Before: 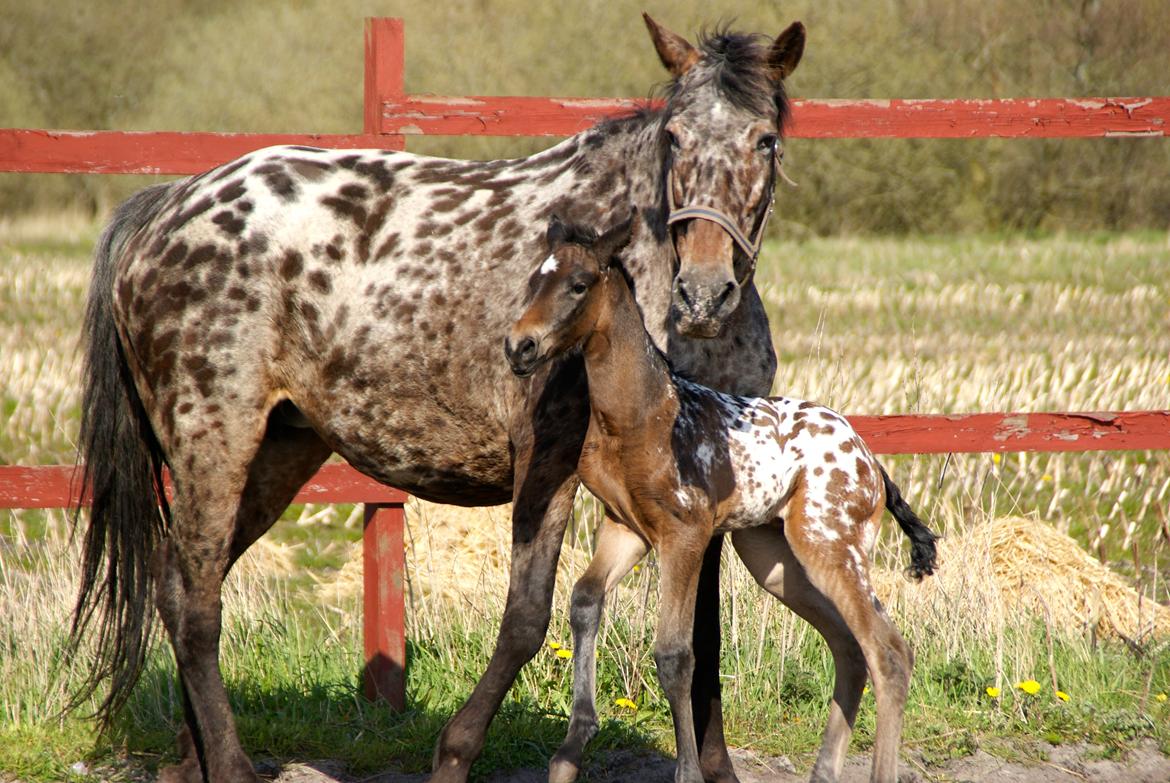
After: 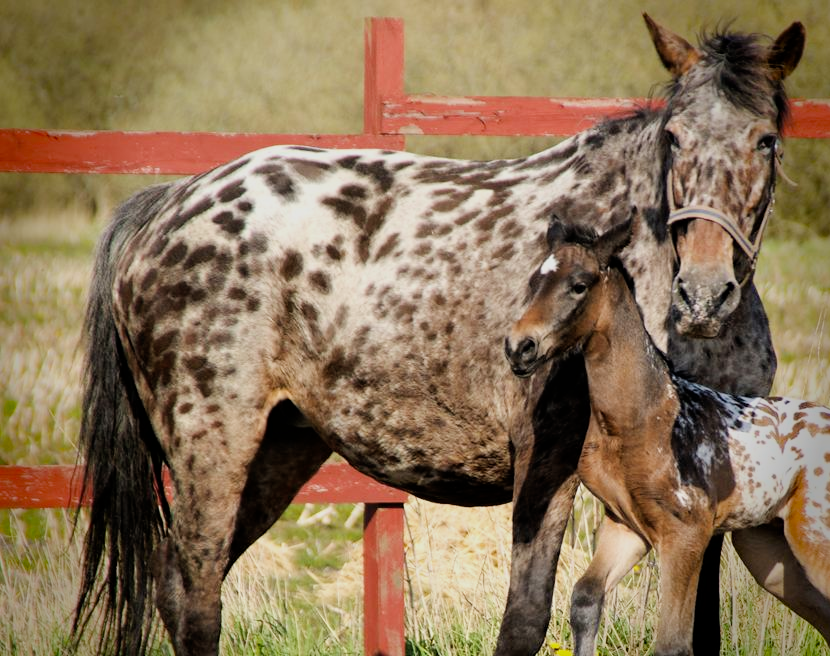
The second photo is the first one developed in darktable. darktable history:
crop: right 29.037%, bottom 16.147%
vignetting: fall-off start 76.31%, fall-off radius 28.23%, saturation 0.374, width/height ratio 0.973
shadows and highlights: radius 47.51, white point adjustment 6.46, compress 79.79%, soften with gaussian
filmic rgb: black relative exposure -7.65 EV, white relative exposure 4.56 EV, hardness 3.61, iterations of high-quality reconstruction 0
